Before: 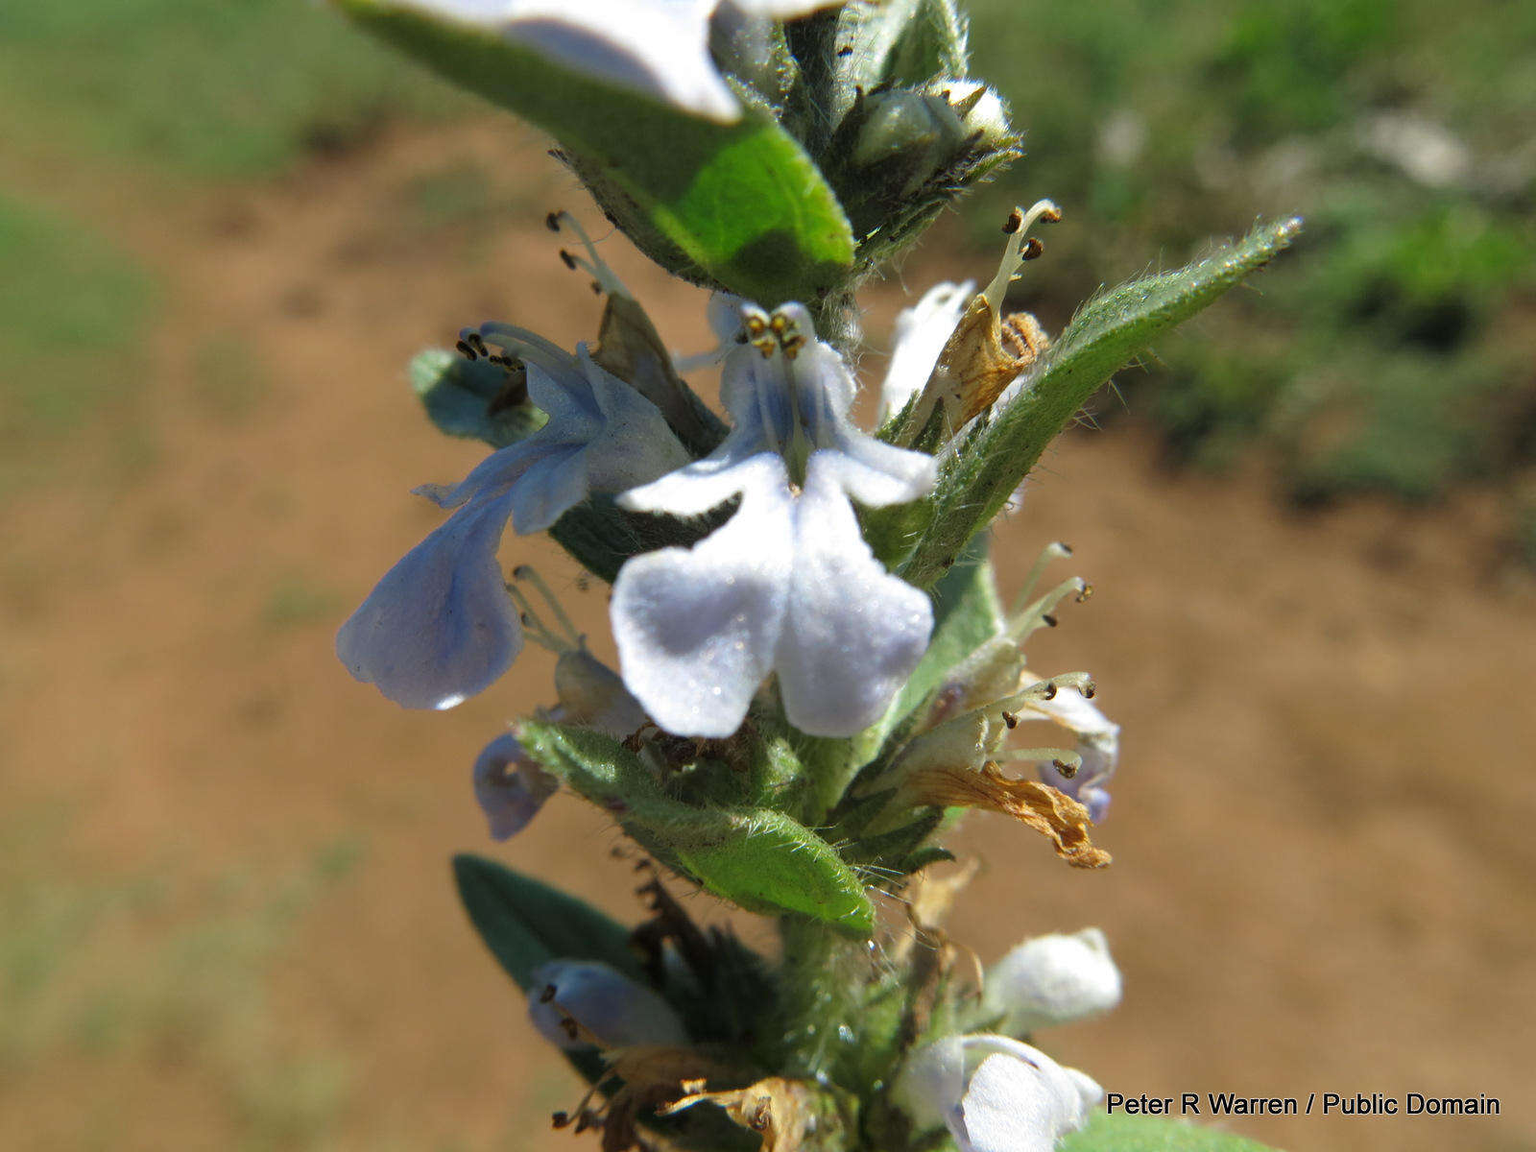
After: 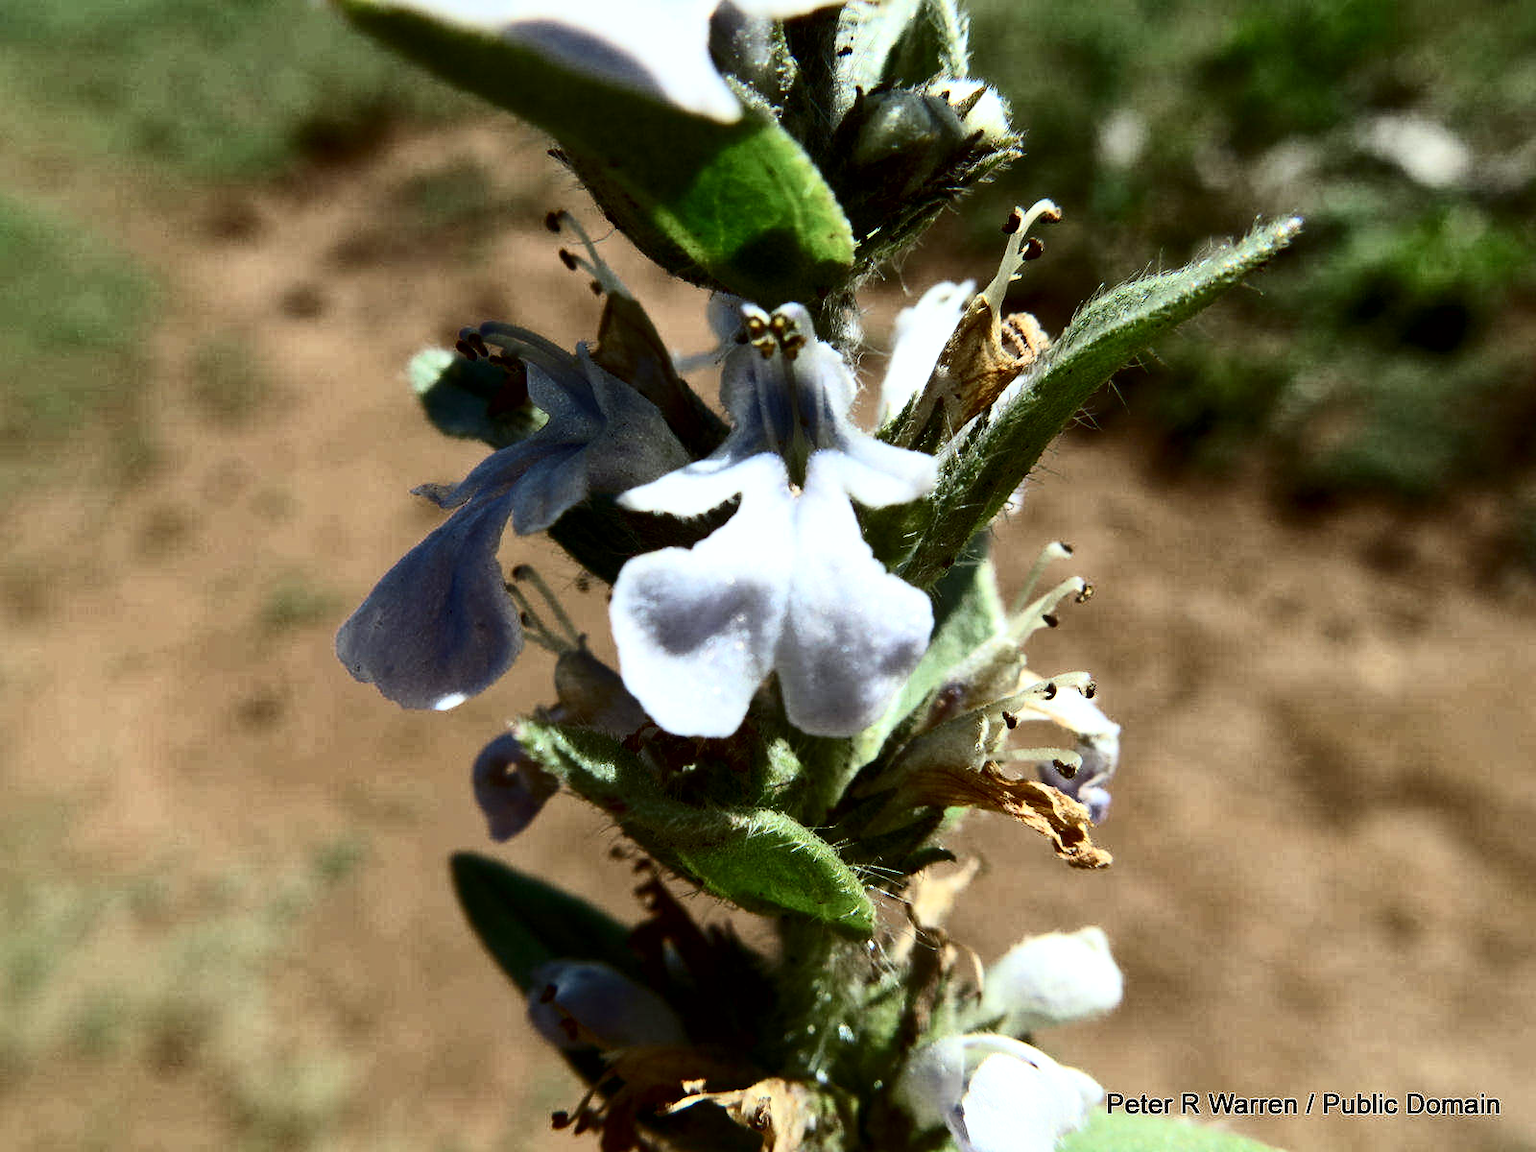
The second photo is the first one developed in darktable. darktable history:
contrast brightness saturation: contrast 0.5, saturation -0.1
local contrast: mode bilateral grid, contrast 20, coarseness 50, detail 140%, midtone range 0.2
color correction: highlights a* -2.73, highlights b* -2.09, shadows a* 2.41, shadows b* 2.73
